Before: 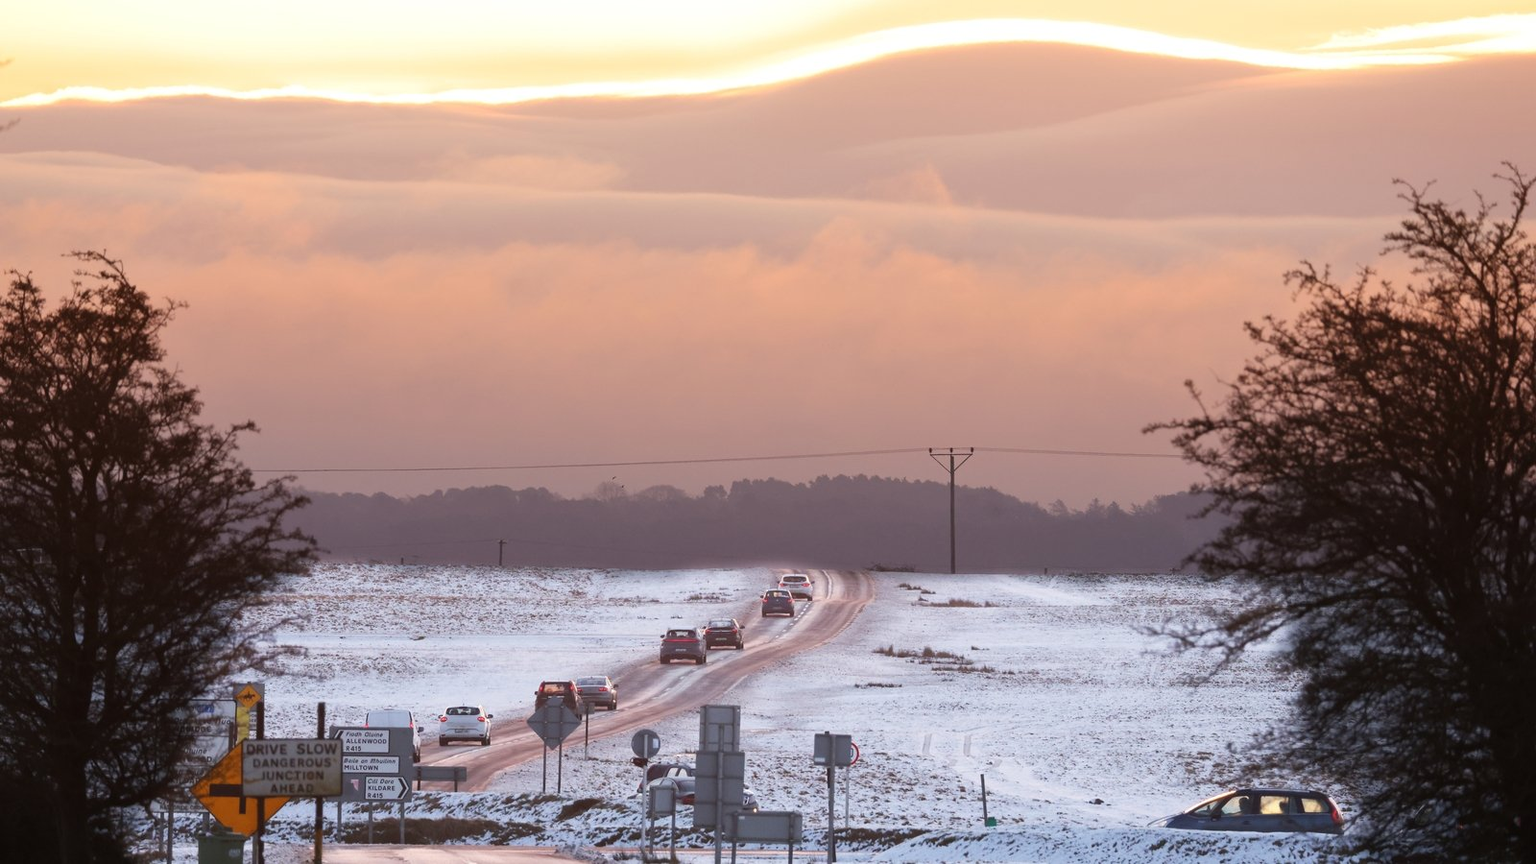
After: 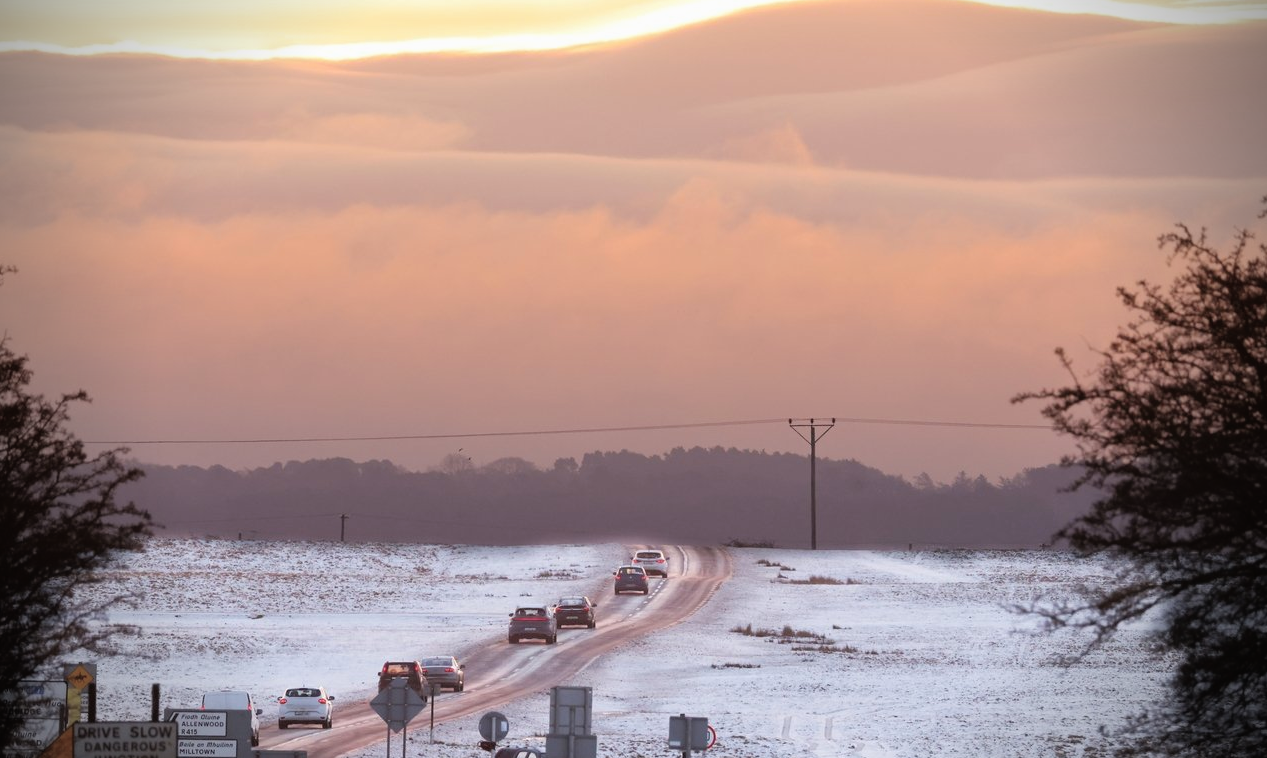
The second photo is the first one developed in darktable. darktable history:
contrast brightness saturation: contrast -0.02, brightness -0.01, saturation 0.03
rgb curve: curves: ch0 [(0, 0) (0.136, 0.078) (0.262, 0.245) (0.414, 0.42) (1, 1)], compensate middle gray true, preserve colors basic power
vignetting: fall-off start 75%, brightness -0.692, width/height ratio 1.084
crop: left 11.225%, top 5.381%, right 9.565%, bottom 10.314%
